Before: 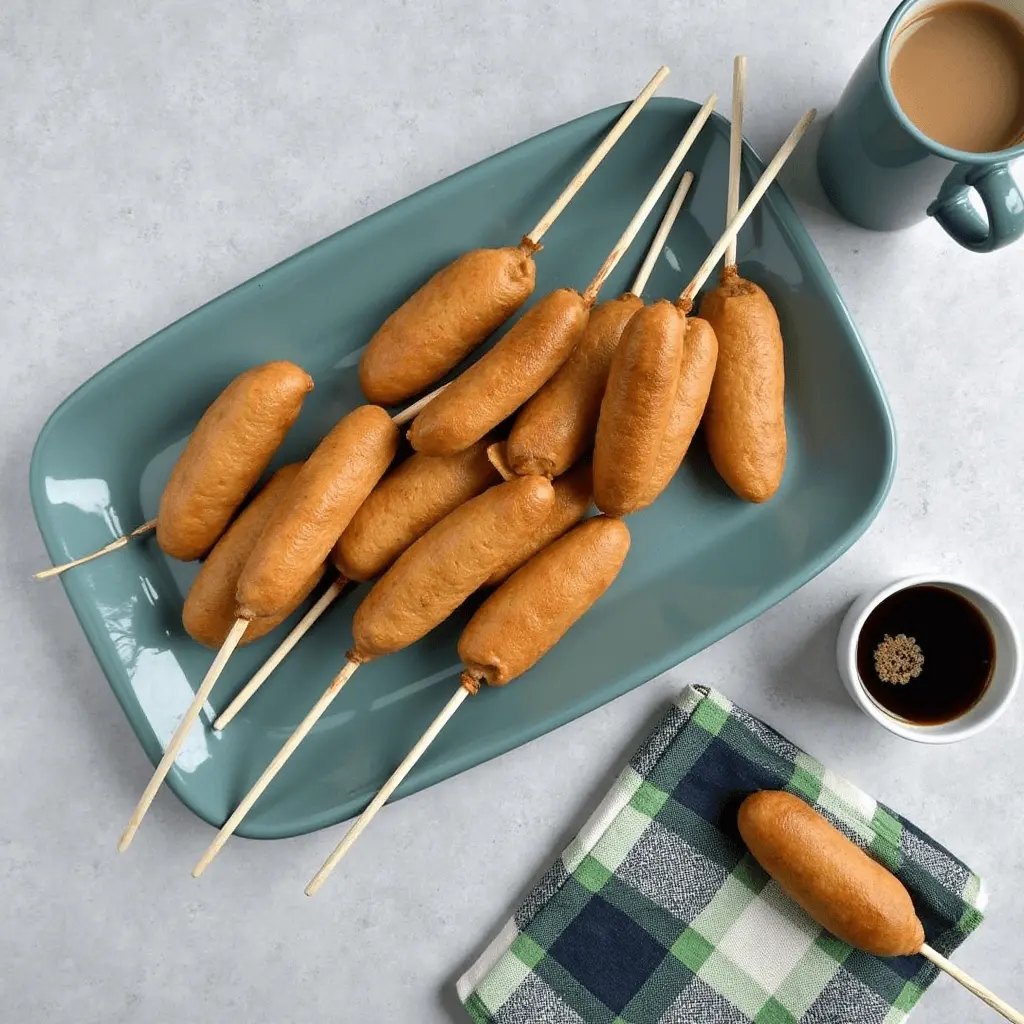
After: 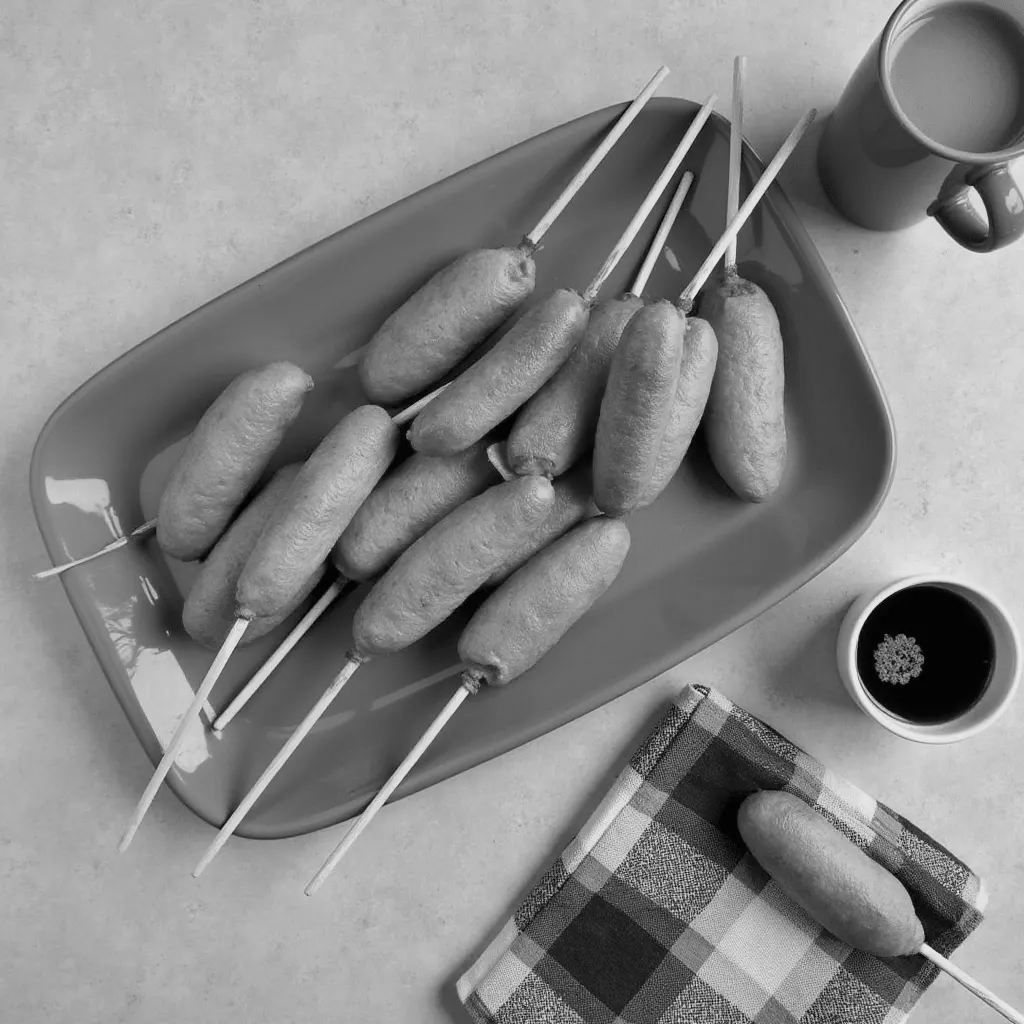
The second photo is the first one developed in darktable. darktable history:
contrast brightness saturation: saturation 0.5
monochrome: a 26.22, b 42.67, size 0.8
